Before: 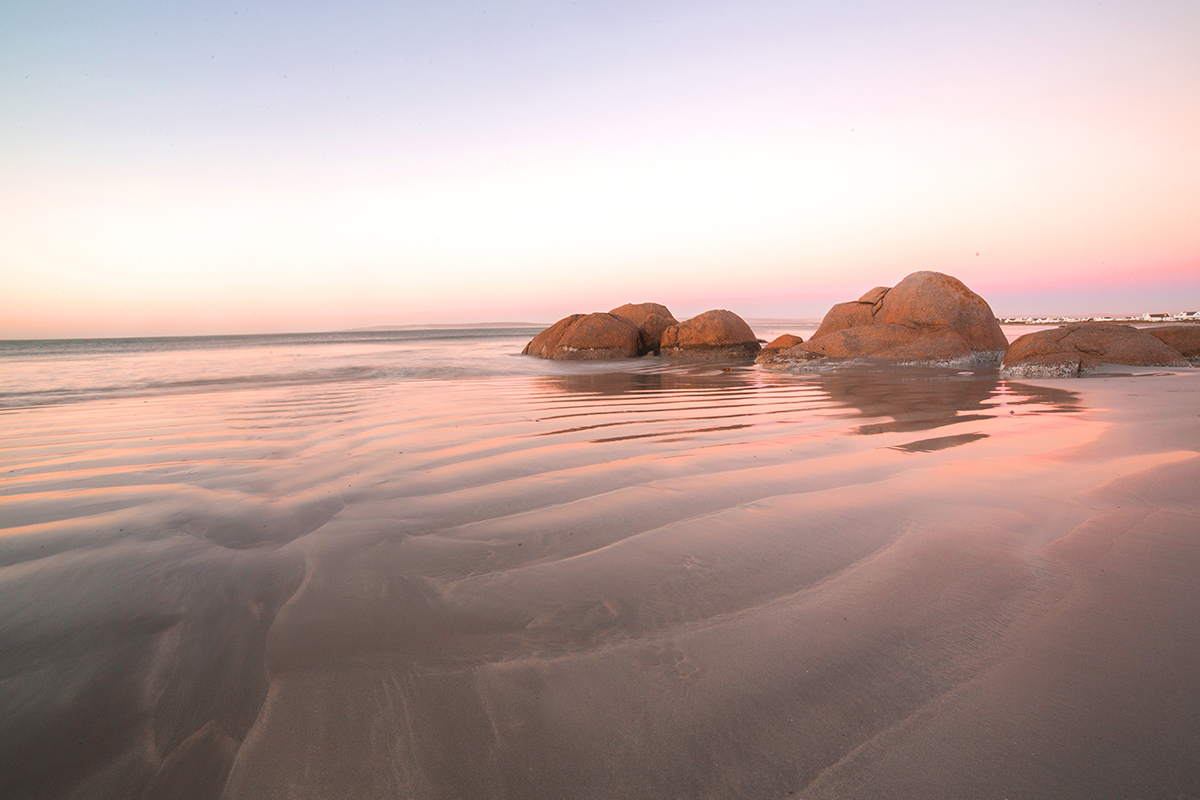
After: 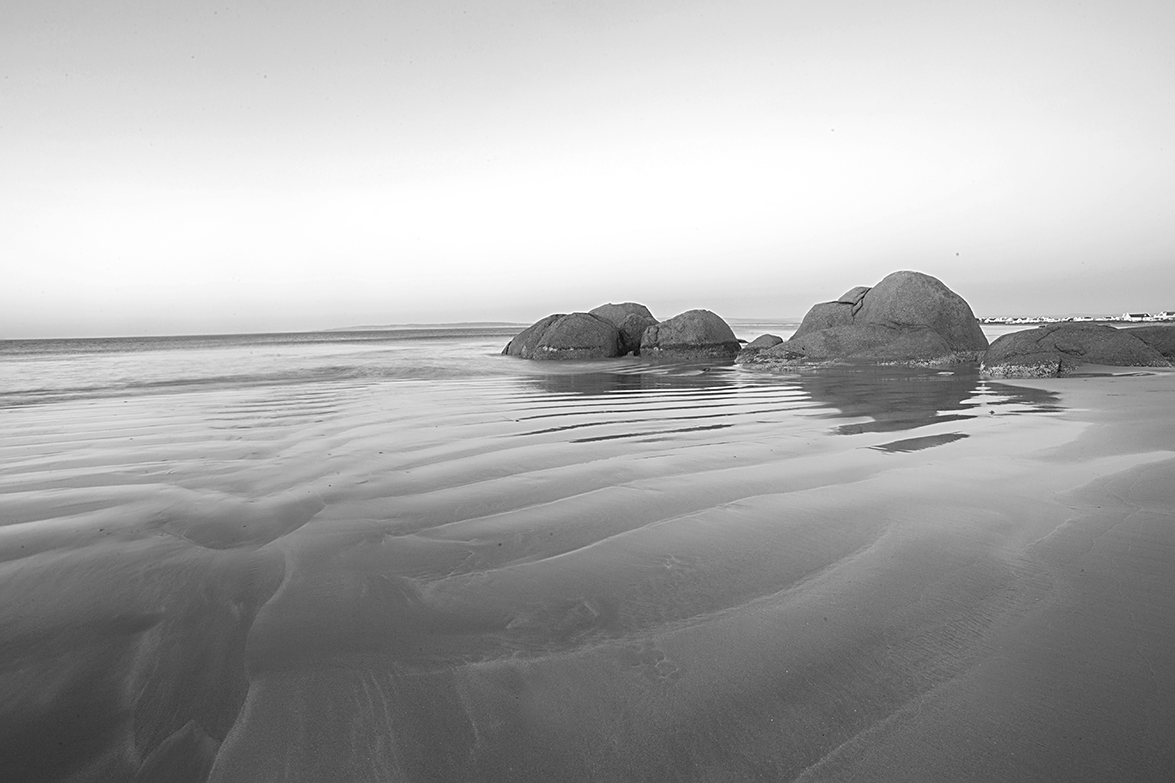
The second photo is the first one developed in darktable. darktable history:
crop: left 1.743%, right 0.268%, bottom 2.011%
monochrome: on, module defaults
sharpen: on, module defaults
tone equalizer: on, module defaults
